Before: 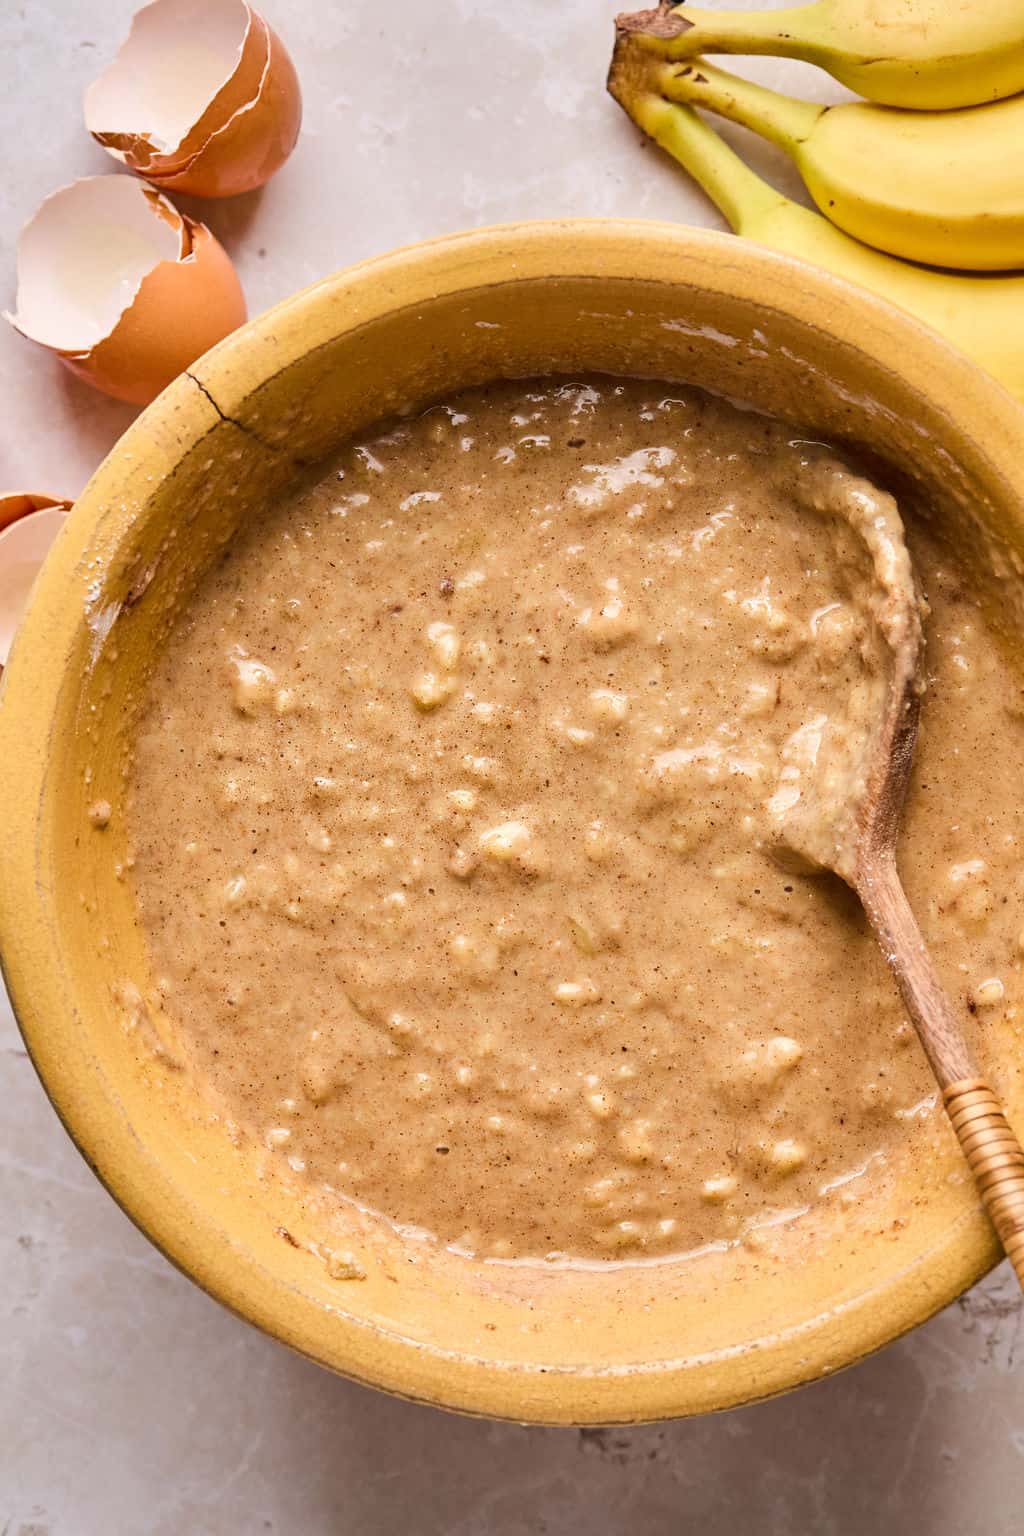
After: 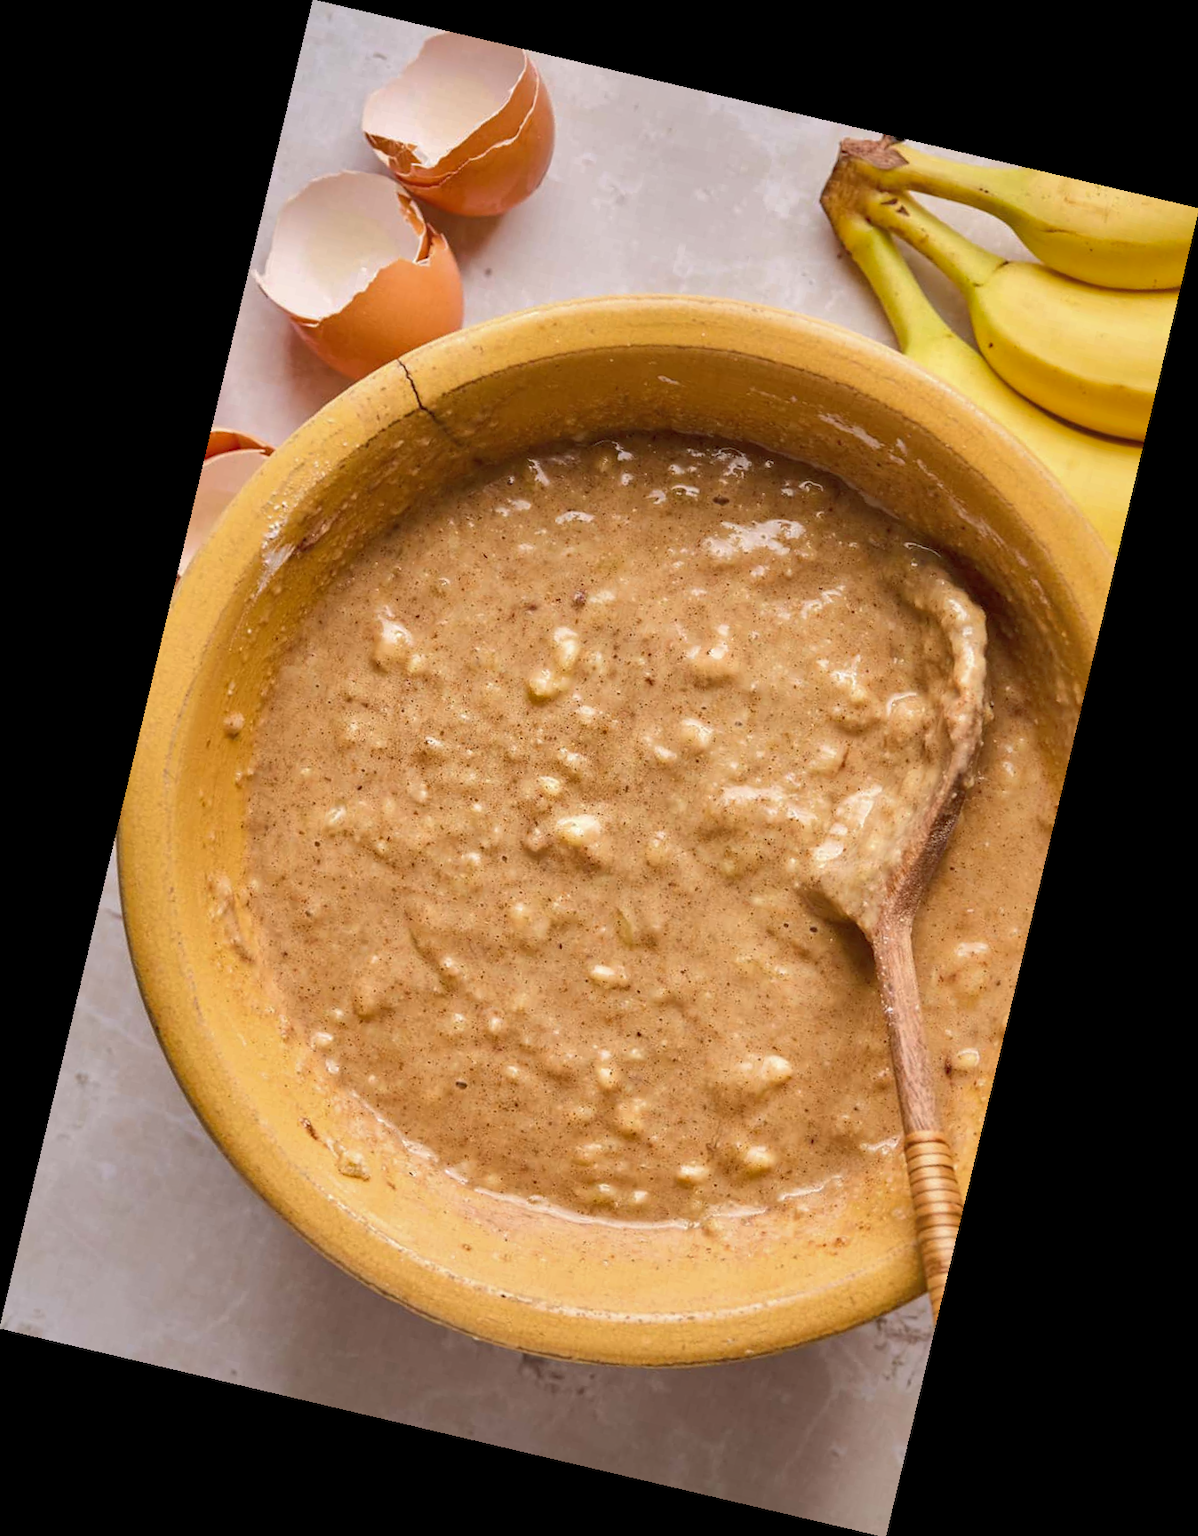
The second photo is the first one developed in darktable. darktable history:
shadows and highlights: on, module defaults
rotate and perspective: rotation 13.27°, automatic cropping off
